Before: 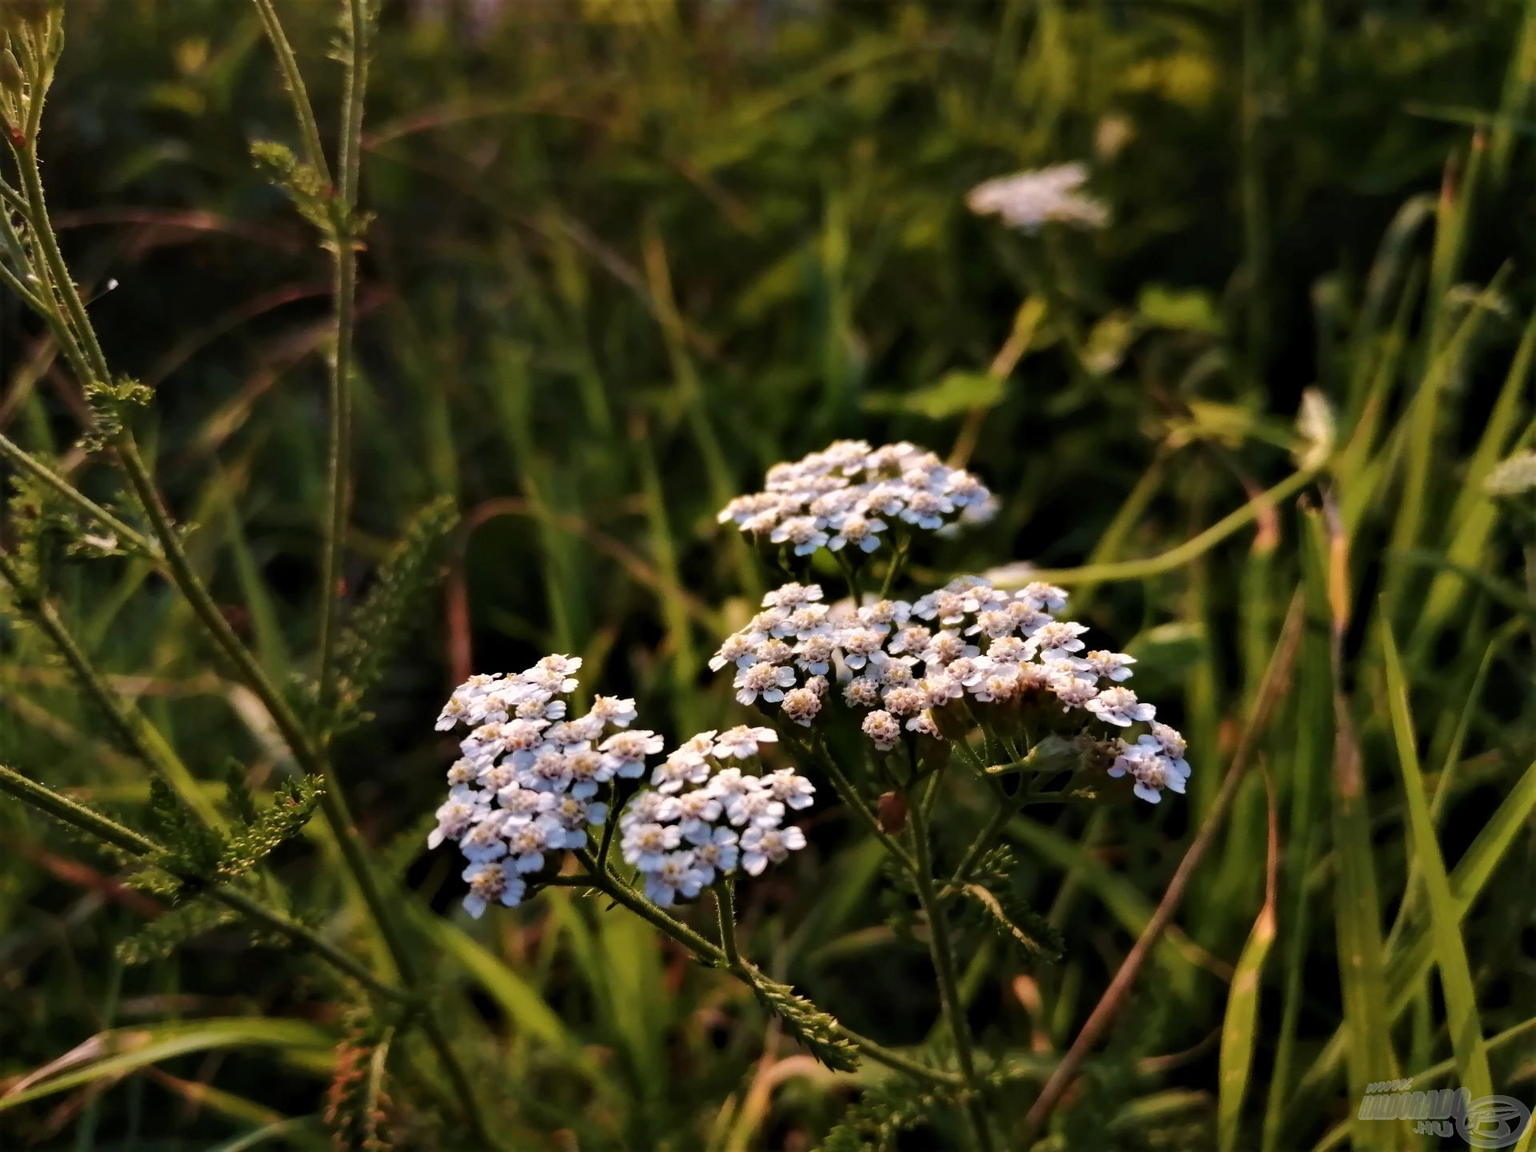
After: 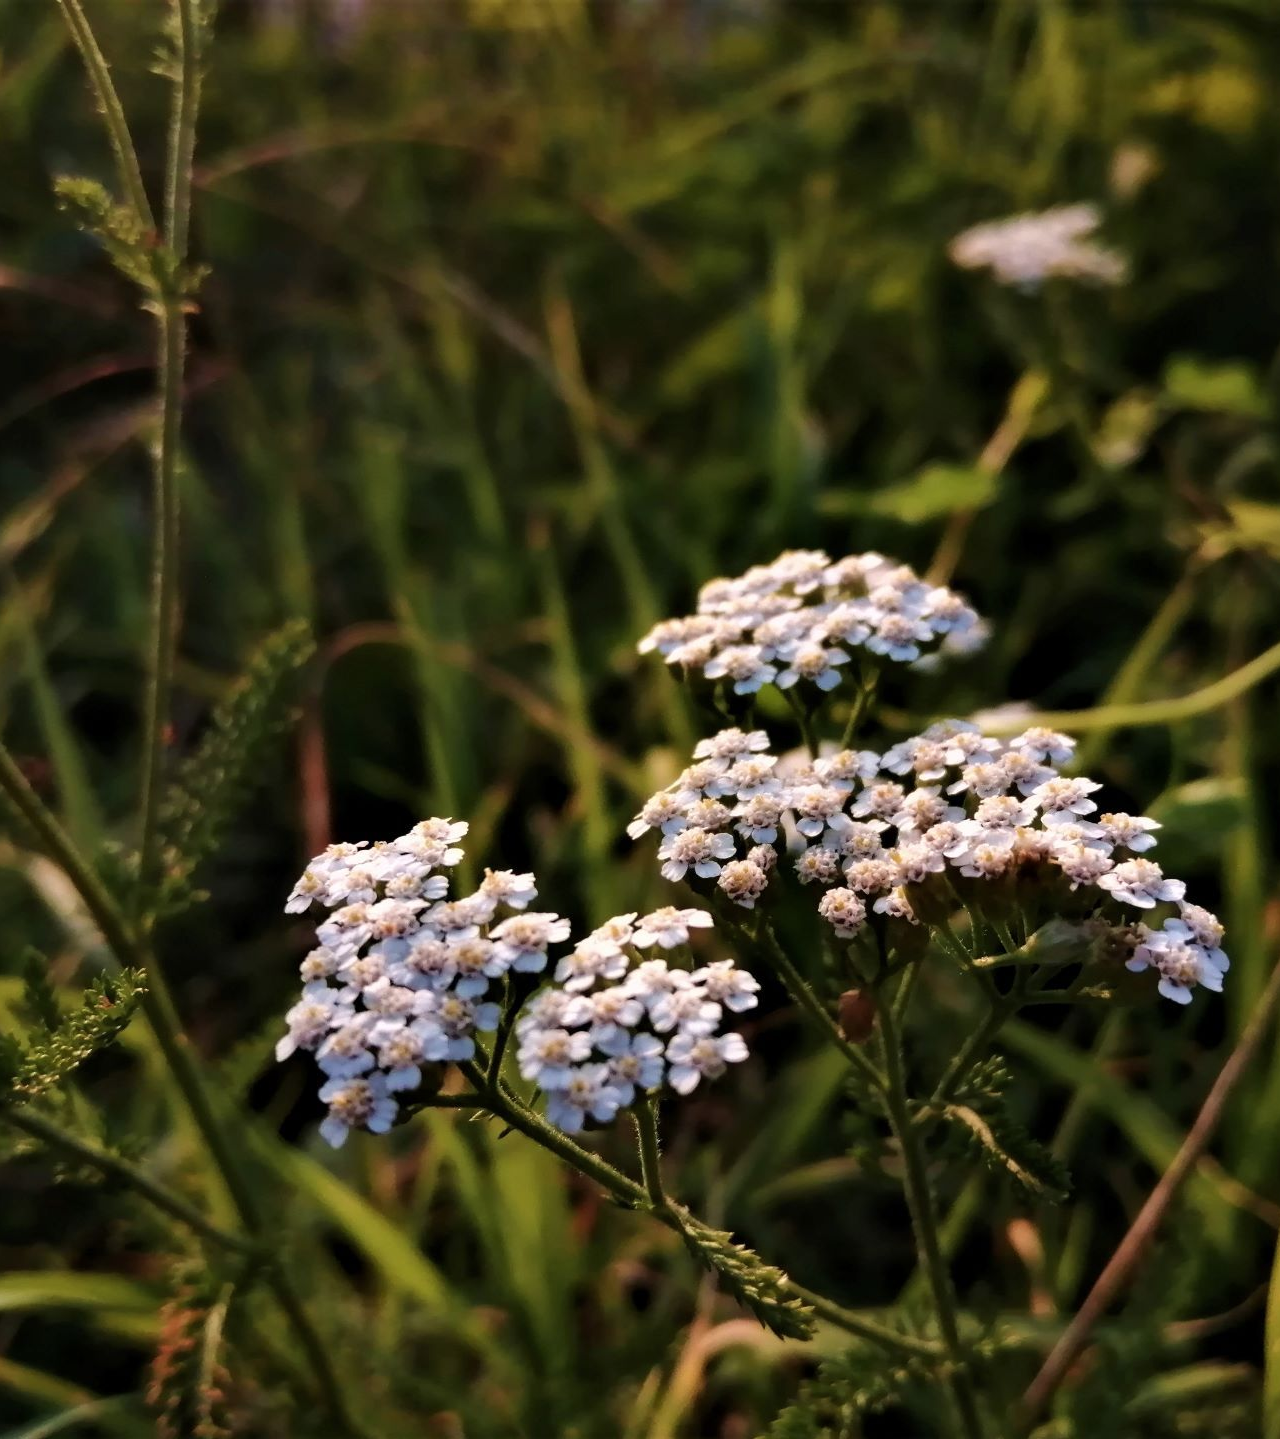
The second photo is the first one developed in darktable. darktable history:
contrast brightness saturation: saturation -0.05
crop and rotate: left 13.537%, right 19.796%
